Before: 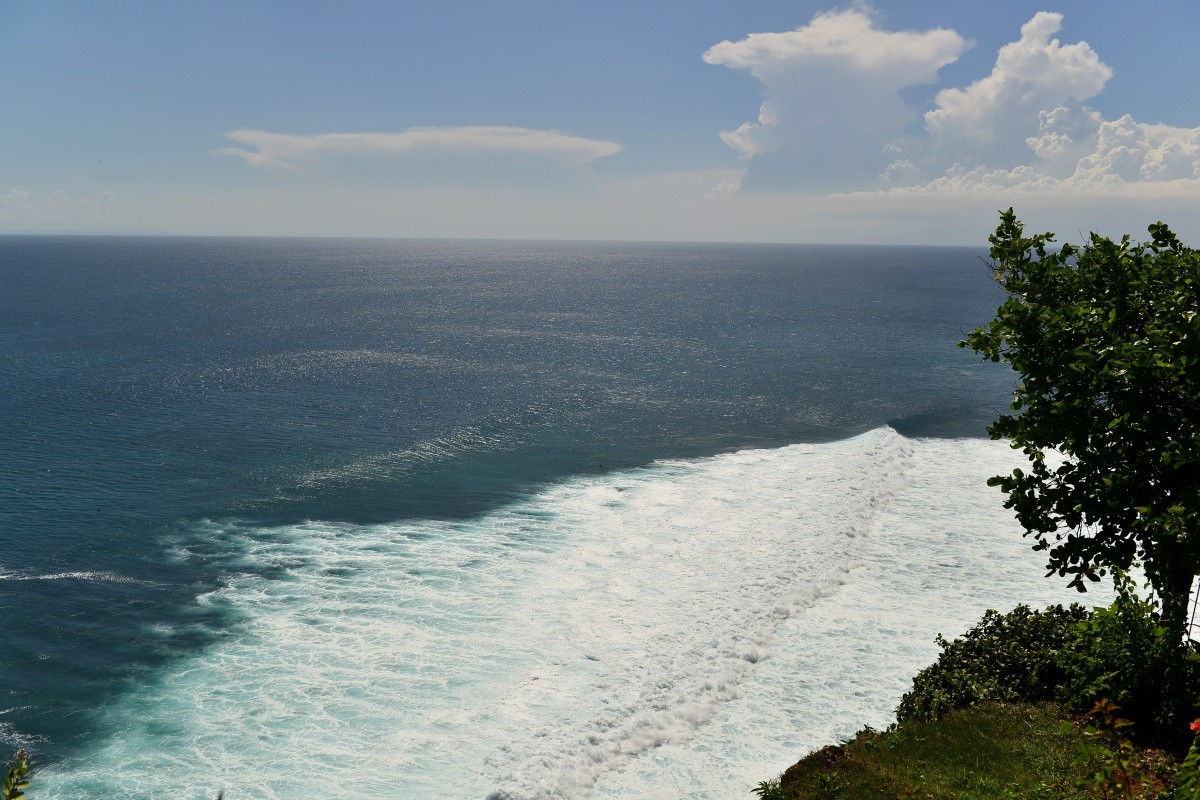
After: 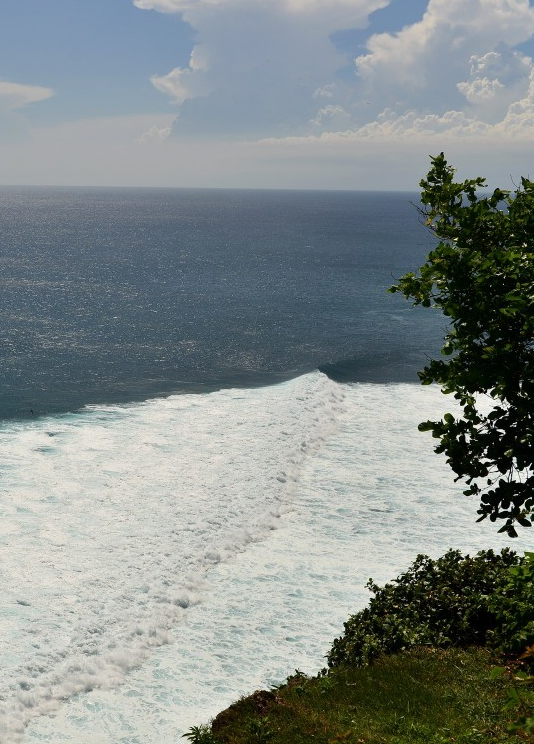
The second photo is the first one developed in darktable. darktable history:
crop: left 47.441%, top 6.959%, right 8.006%
